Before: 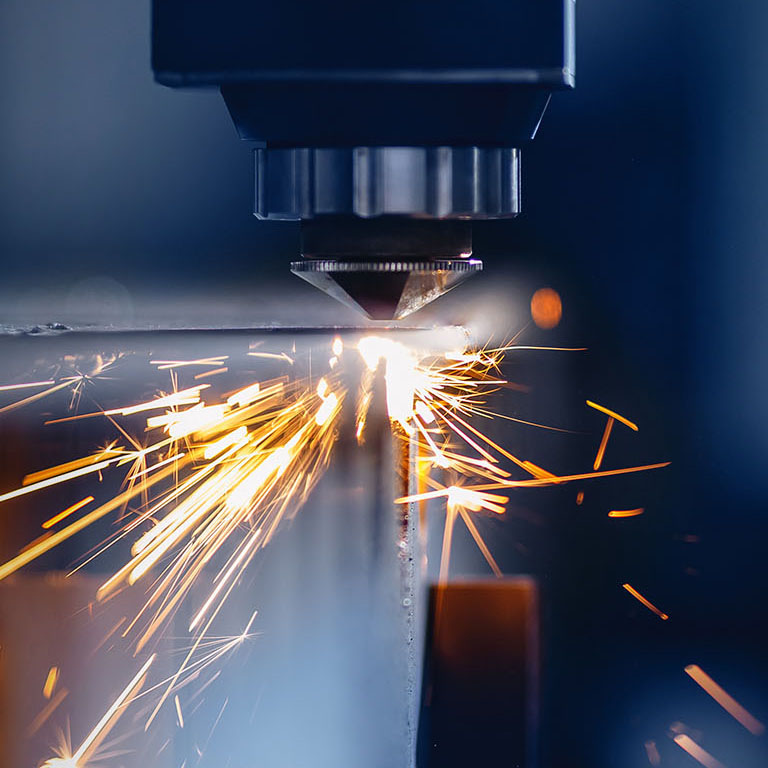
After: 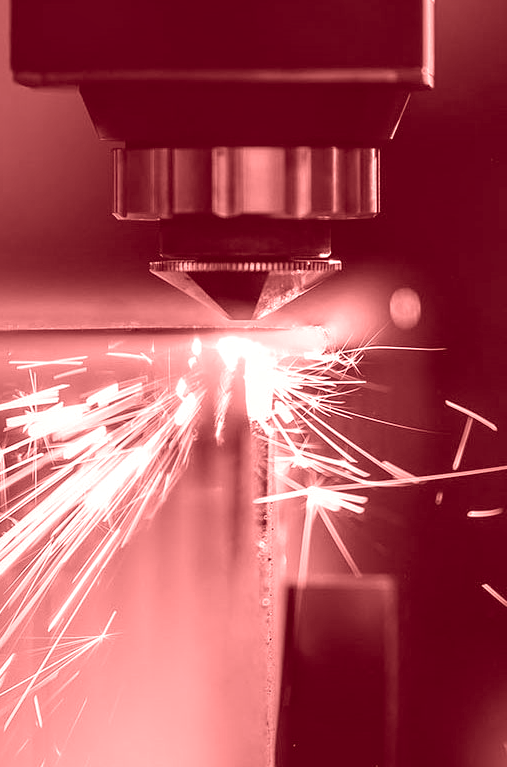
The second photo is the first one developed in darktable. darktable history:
crop and rotate: left 18.442%, right 15.508%
colorize: saturation 60%, source mix 100%
local contrast: highlights 100%, shadows 100%, detail 120%, midtone range 0.2
